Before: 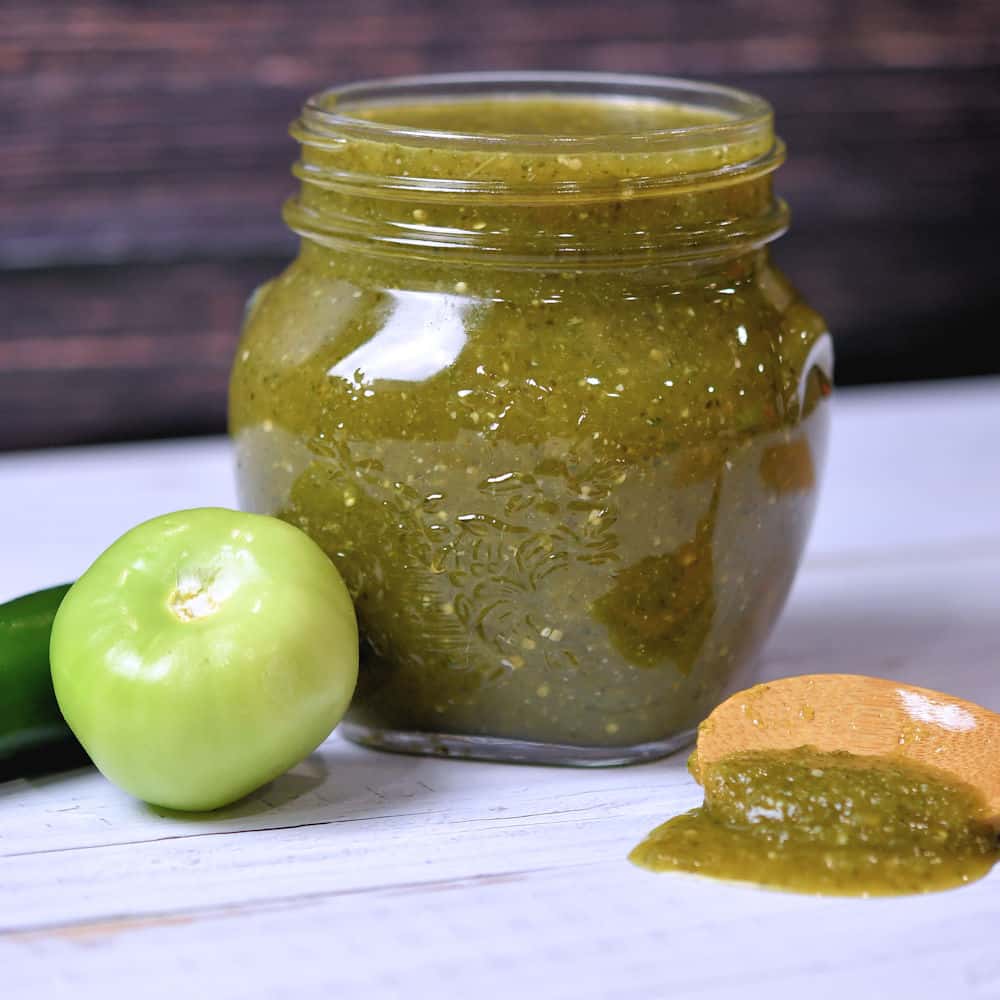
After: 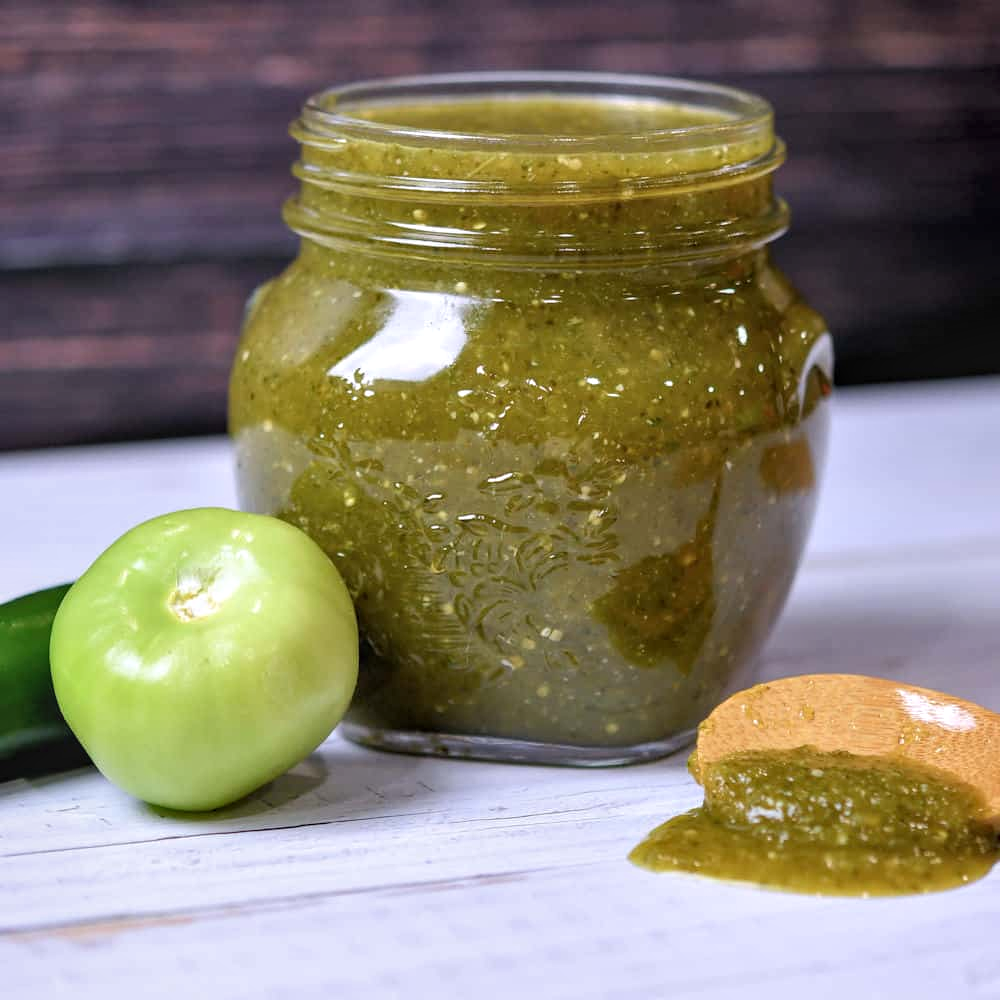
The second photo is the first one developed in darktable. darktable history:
local contrast: on, module defaults
color balance: mode lift, gamma, gain (sRGB), lift [0.97, 1, 1, 1], gamma [1.03, 1, 1, 1]
